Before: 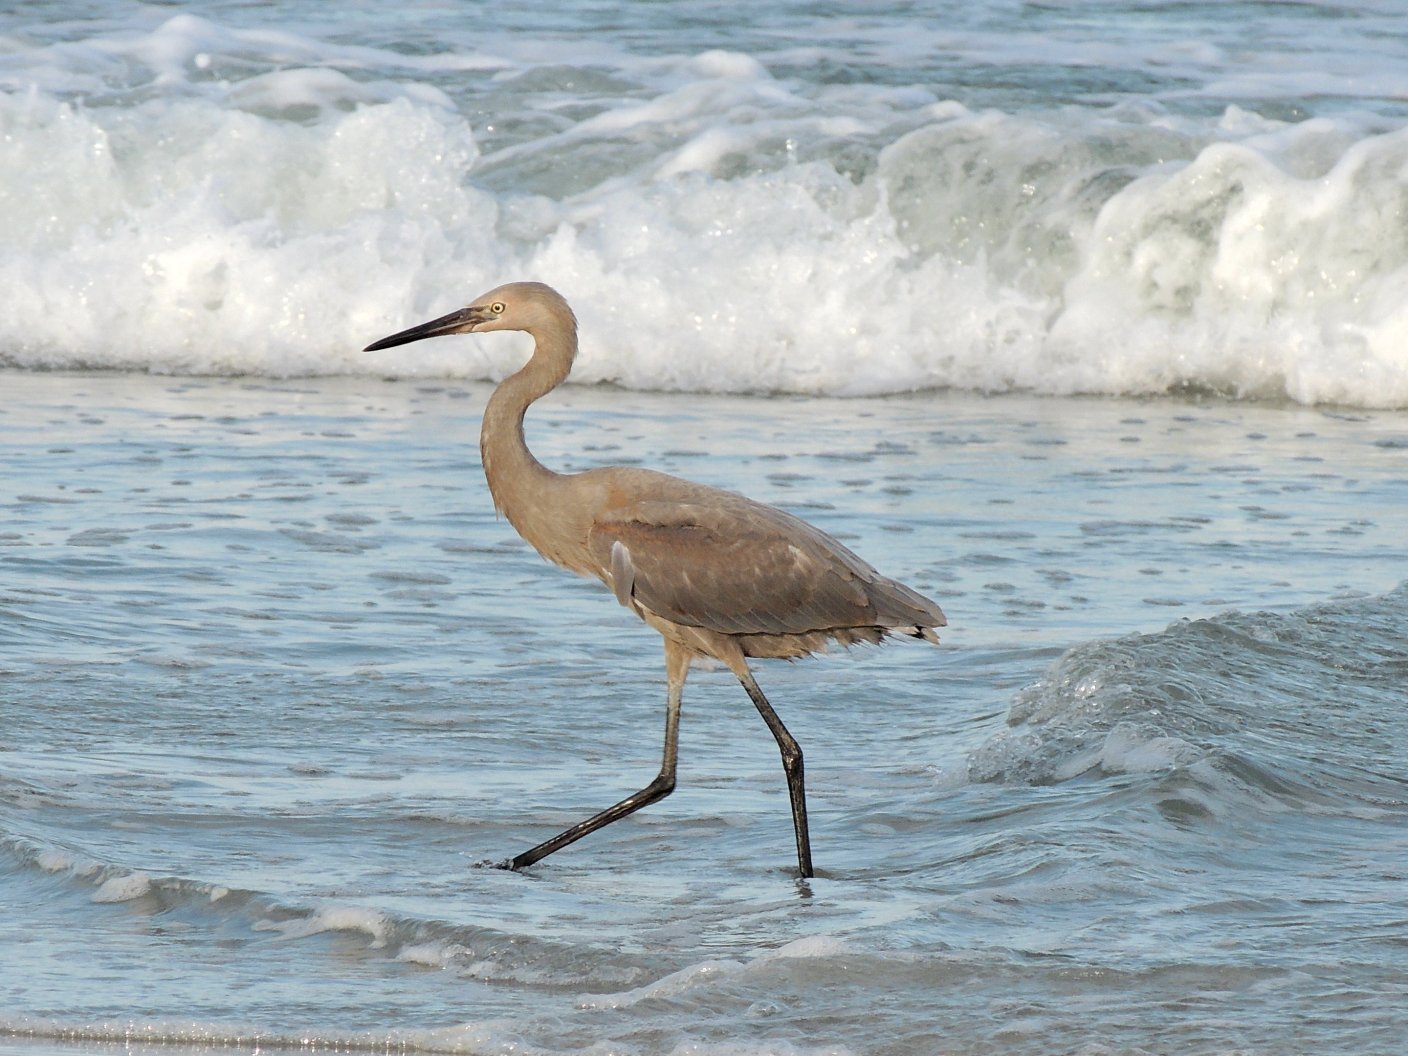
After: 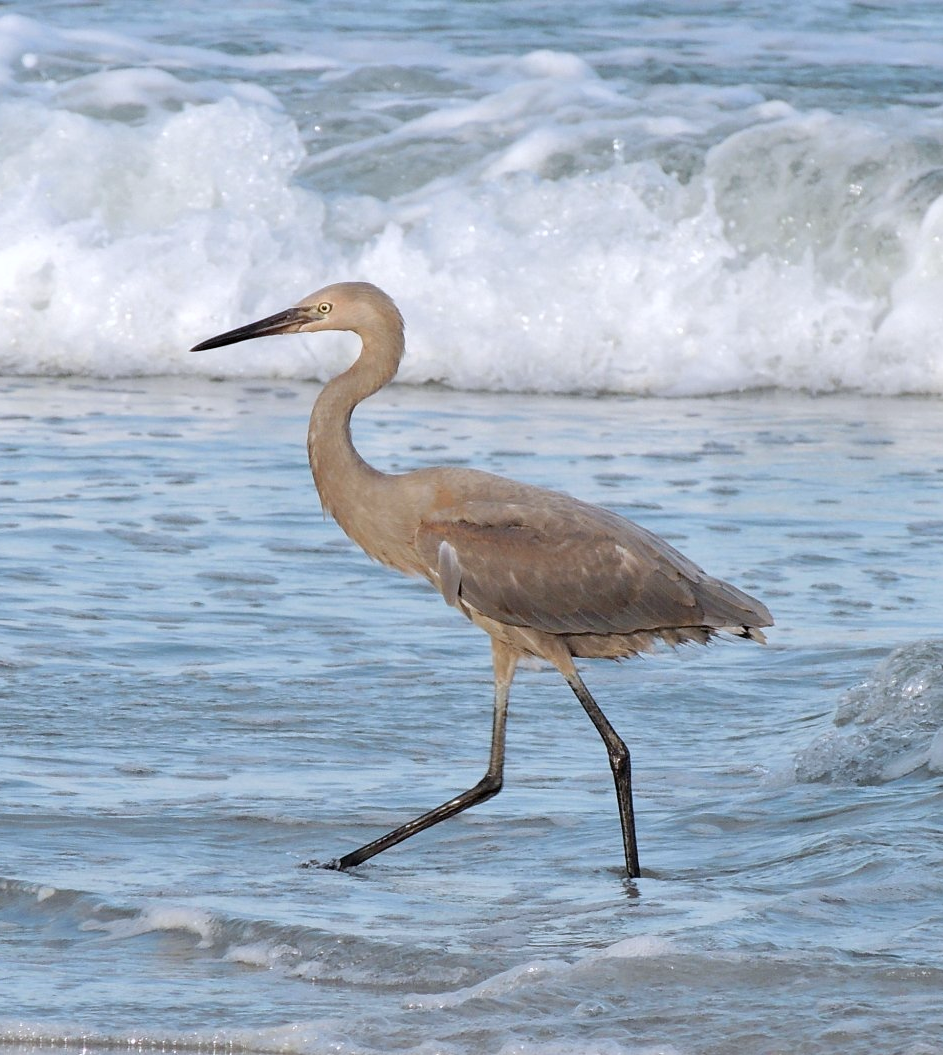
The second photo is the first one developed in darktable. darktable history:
color calibration: illuminant as shot in camera, x 0.358, y 0.373, temperature 4628.91 K, saturation algorithm version 1 (2020)
crop and rotate: left 12.334%, right 20.675%
